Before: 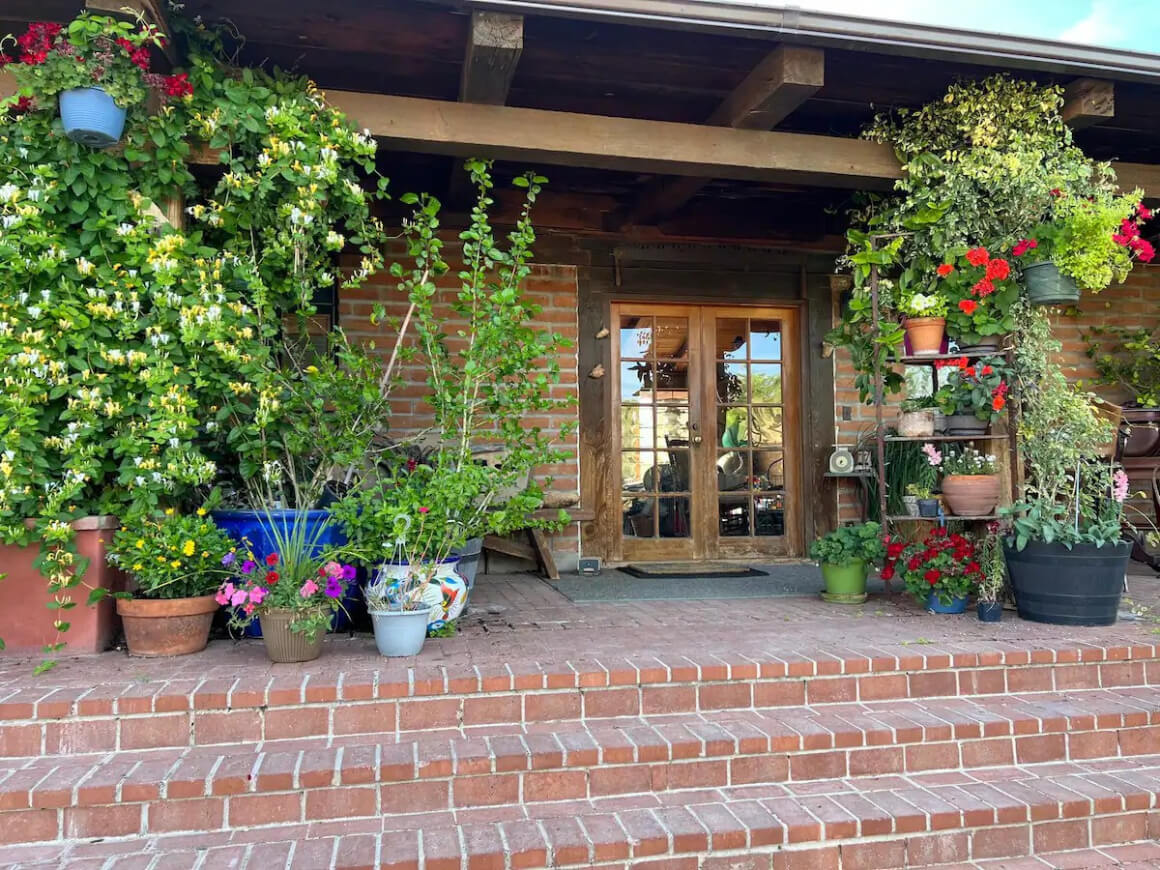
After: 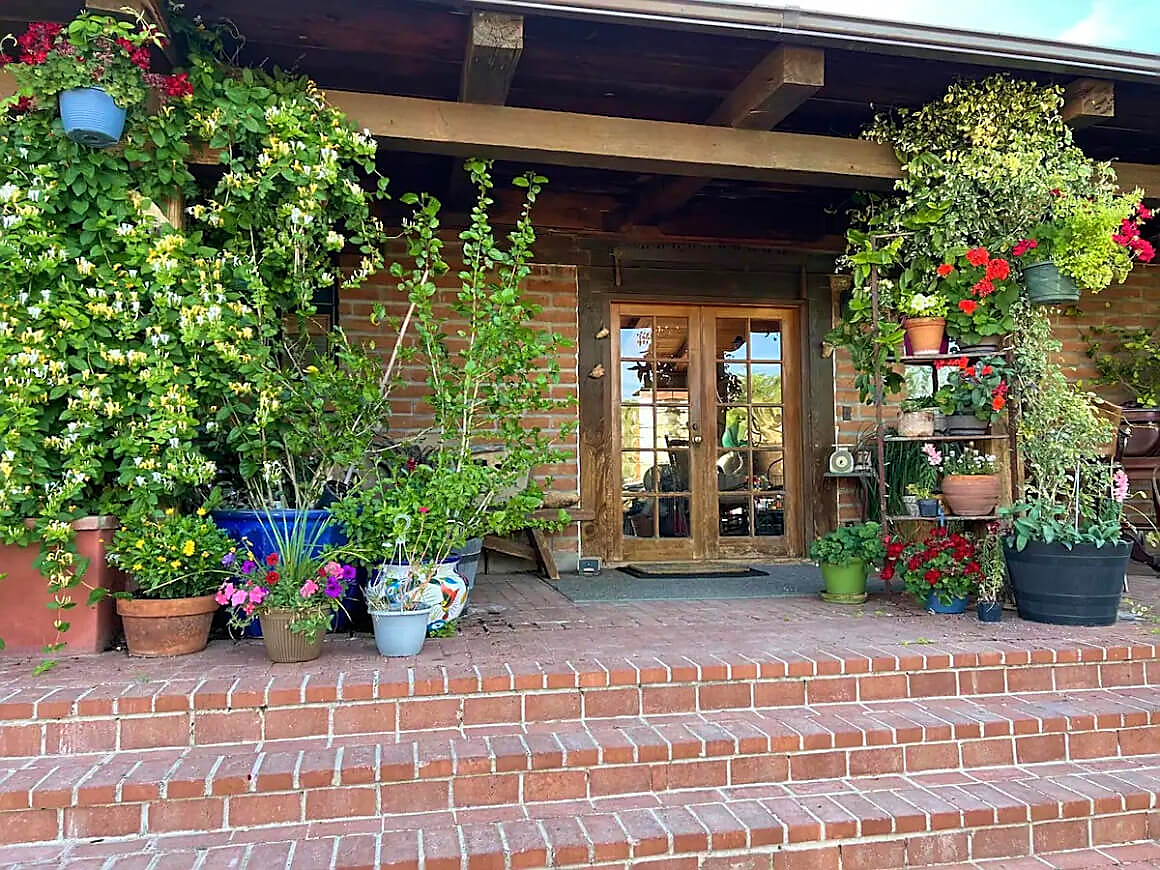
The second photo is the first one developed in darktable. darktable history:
sharpen: radius 1.348, amount 1.248, threshold 0.833
velvia: strength 27.26%
